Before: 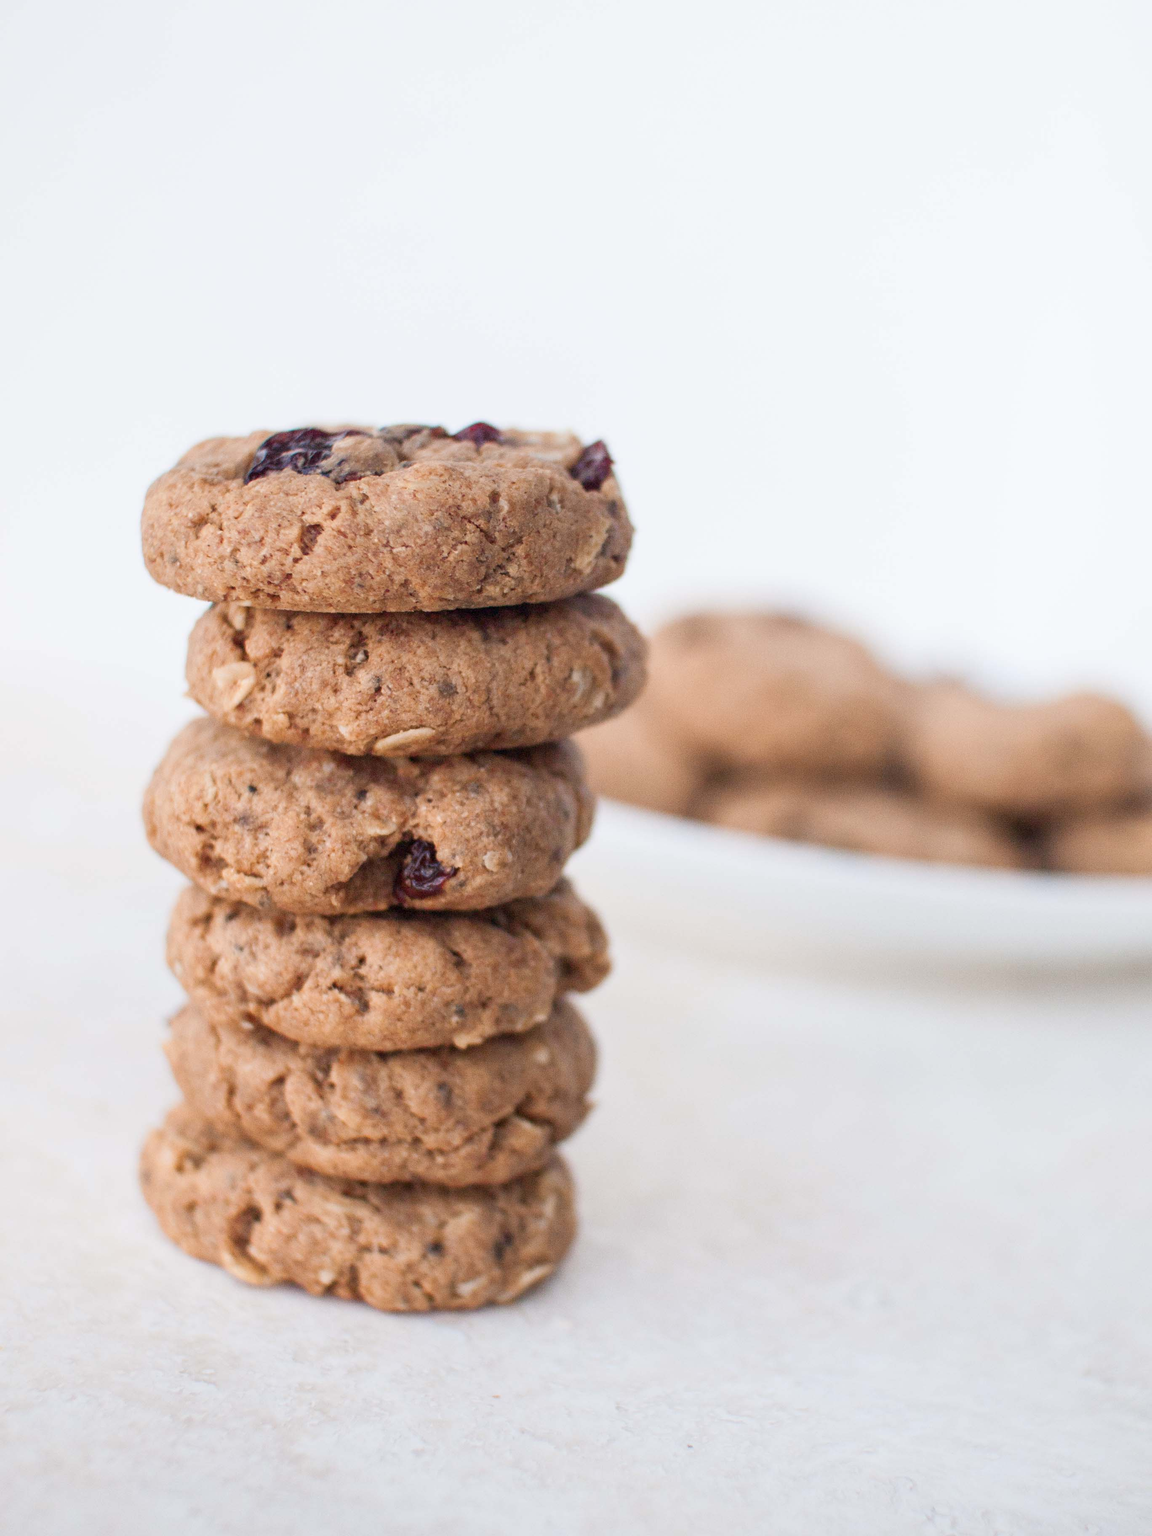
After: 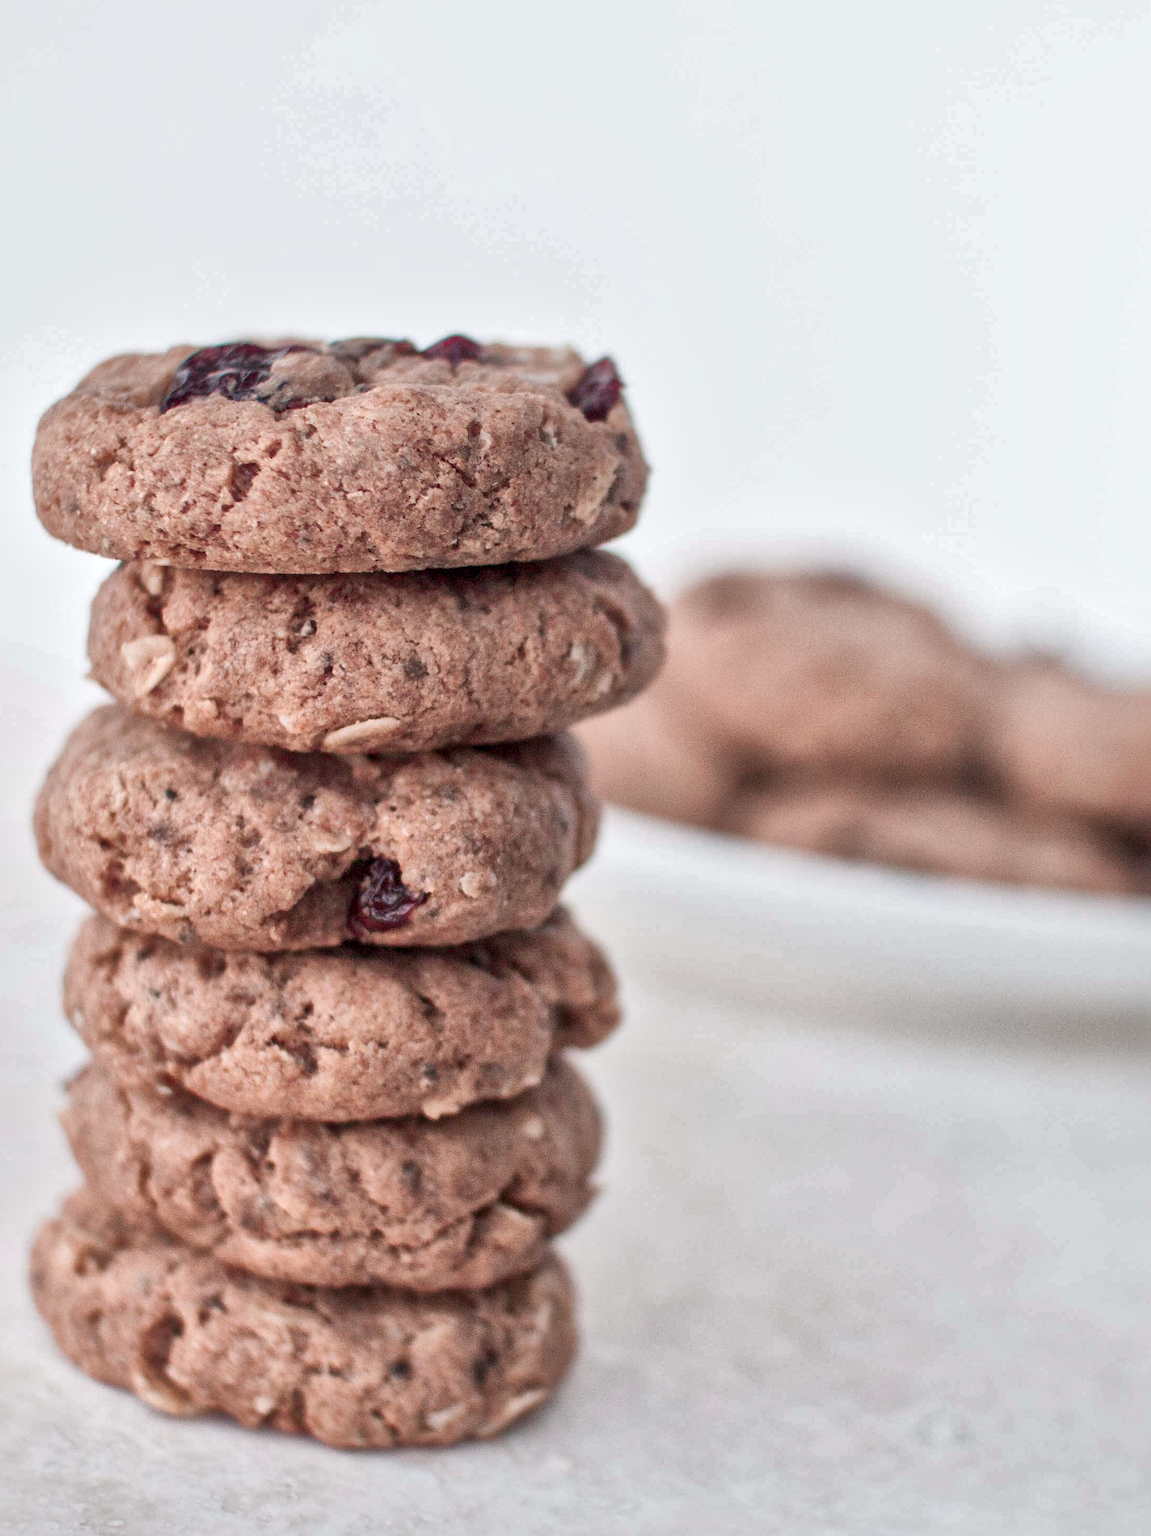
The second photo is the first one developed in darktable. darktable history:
shadows and highlights: on, module defaults
crop and rotate: left 10.071%, top 10.071%, right 10.02%, bottom 10.02%
local contrast: mode bilateral grid, contrast 20, coarseness 50, detail 159%, midtone range 0.2
color contrast: blue-yellow contrast 0.62
